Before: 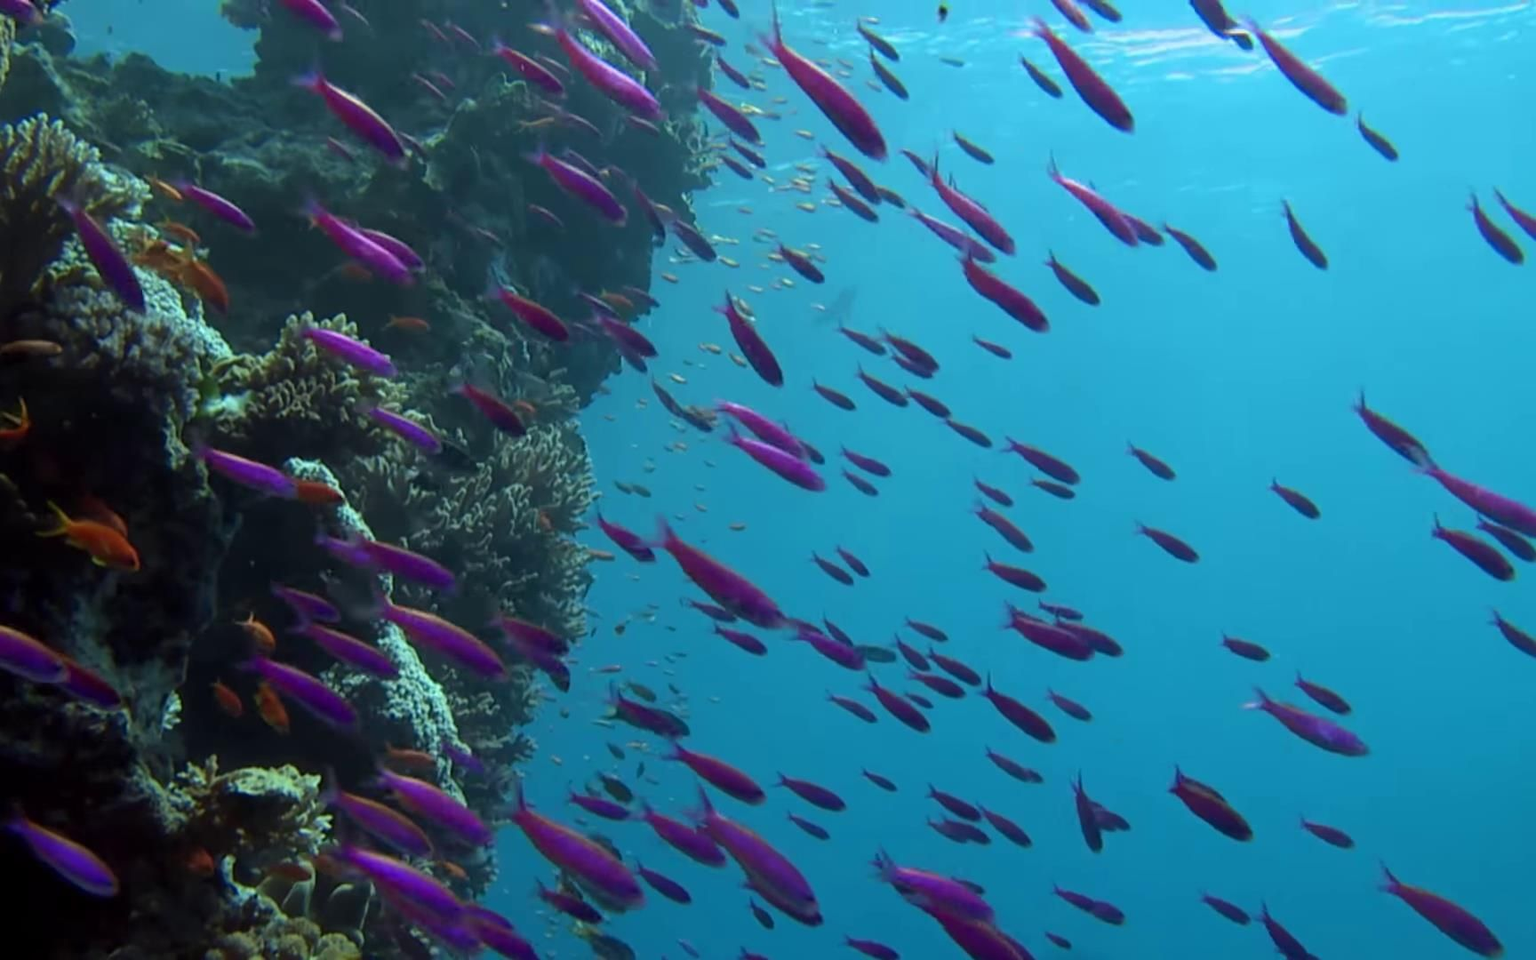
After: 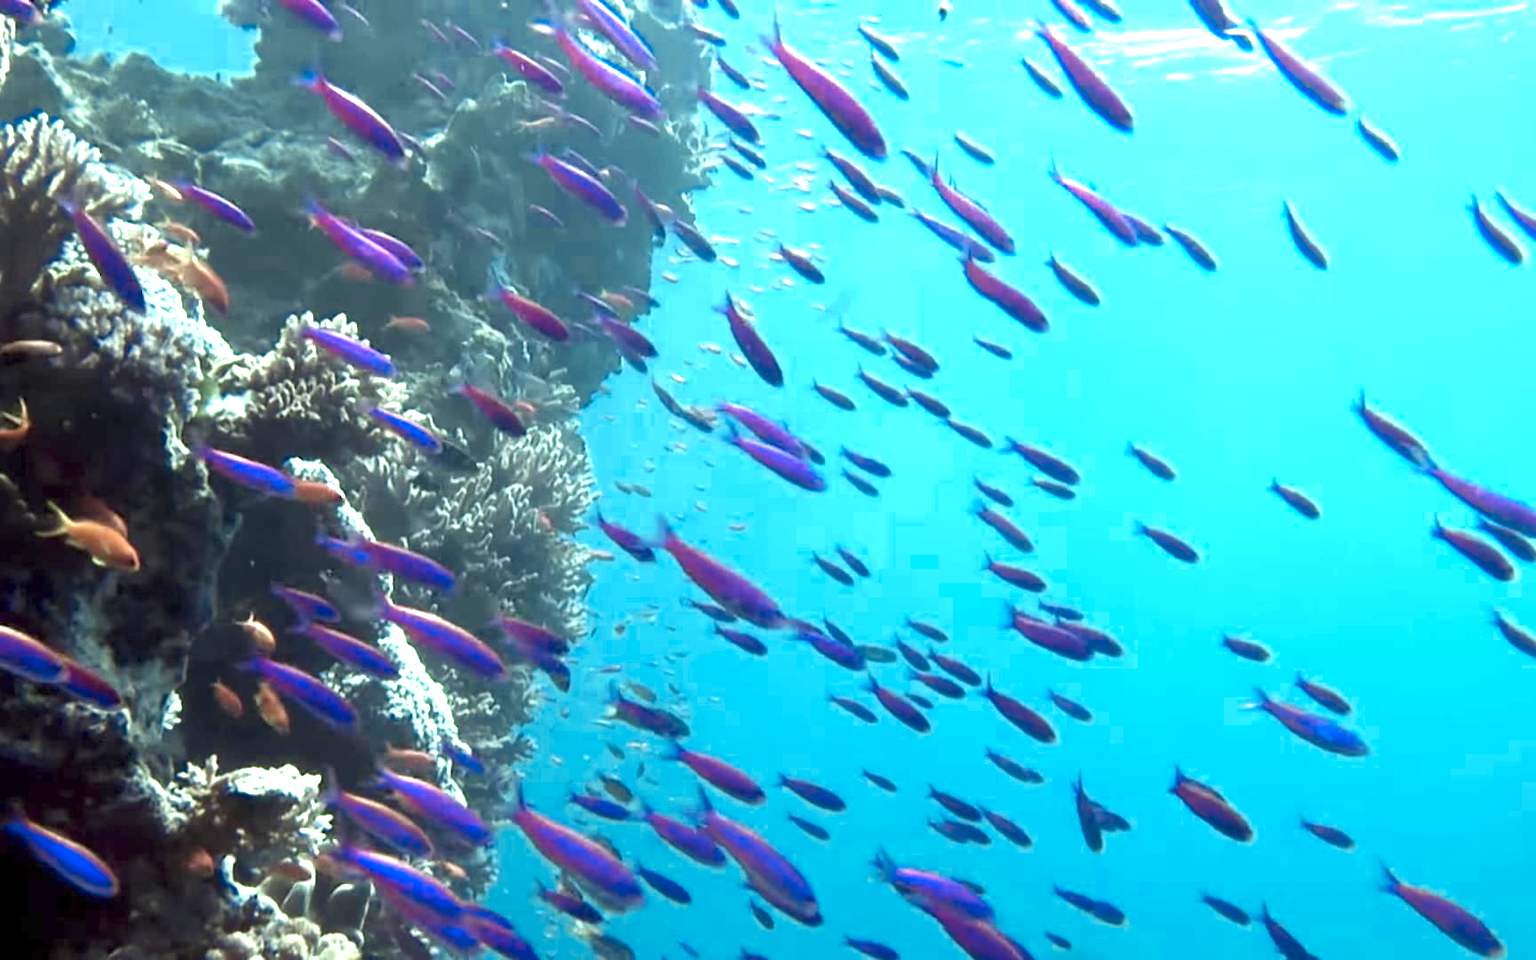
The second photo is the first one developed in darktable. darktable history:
color zones: curves: ch0 [(0.25, 0.667) (0.758, 0.368)]; ch1 [(0.215, 0.245) (0.761, 0.373)]; ch2 [(0.247, 0.554) (0.761, 0.436)]
color correction: highlights a* 3.22, highlights b* 1.93, saturation 1.19
exposure: exposure 2.25 EV, compensate highlight preservation false
